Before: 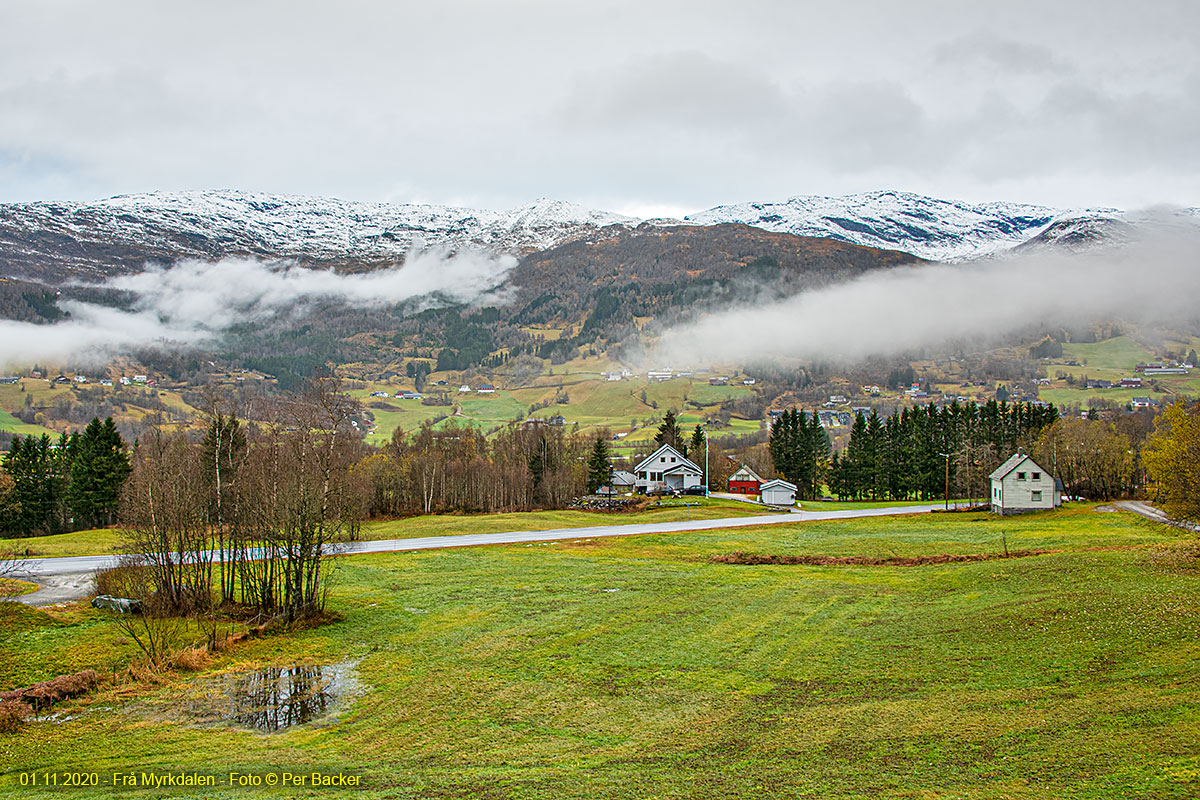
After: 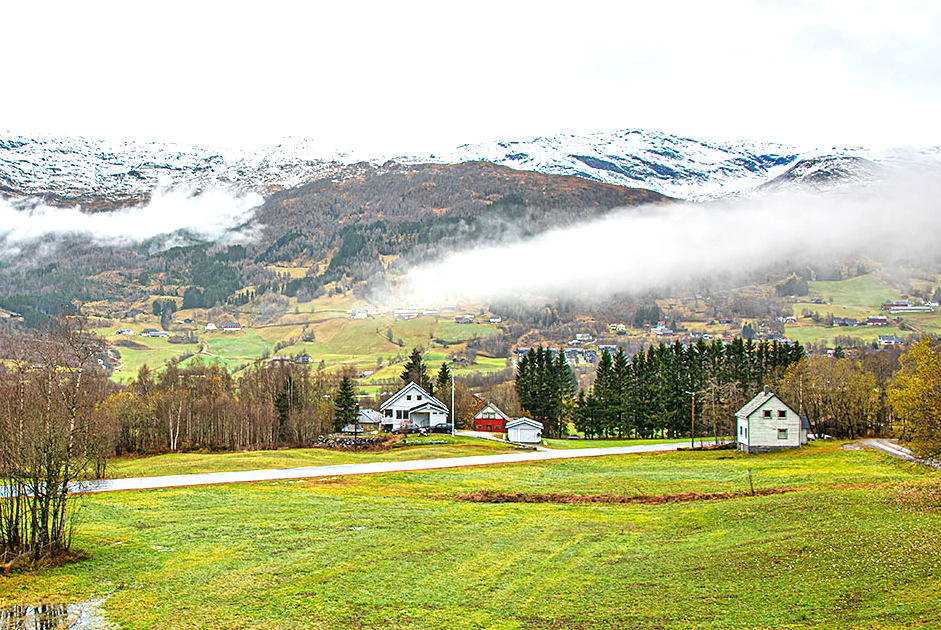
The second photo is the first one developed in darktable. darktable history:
exposure: black level correction 0, exposure 0.695 EV, compensate exposure bias true, compensate highlight preservation false
crop and rotate: left 21.192%, top 7.811%, right 0.327%, bottom 13.365%
